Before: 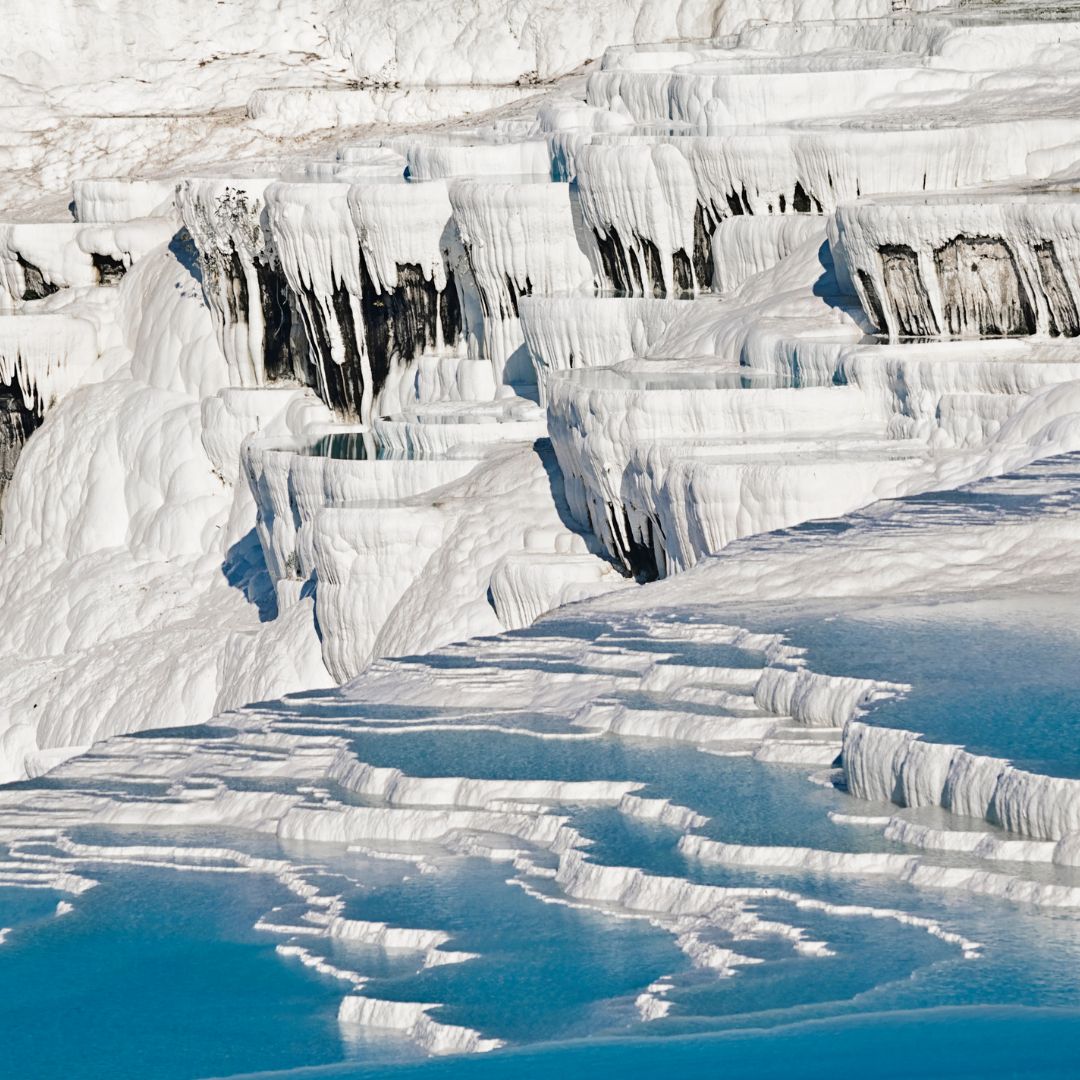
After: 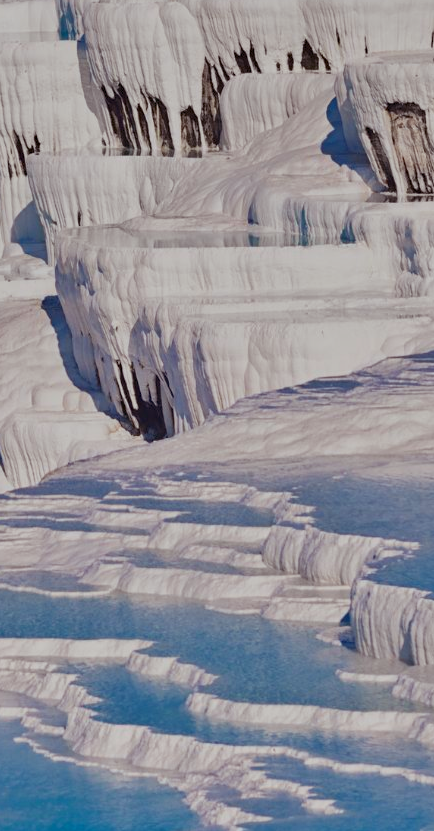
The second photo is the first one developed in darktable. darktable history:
crop: left 45.645%, top 13.163%, right 14.13%, bottom 9.891%
color balance rgb: power › luminance -7.569%, power › chroma 1.352%, power › hue 330.3°, perceptual saturation grading › global saturation 25.415%, contrast -29.492%
shadows and highlights: low approximation 0.01, soften with gaussian
